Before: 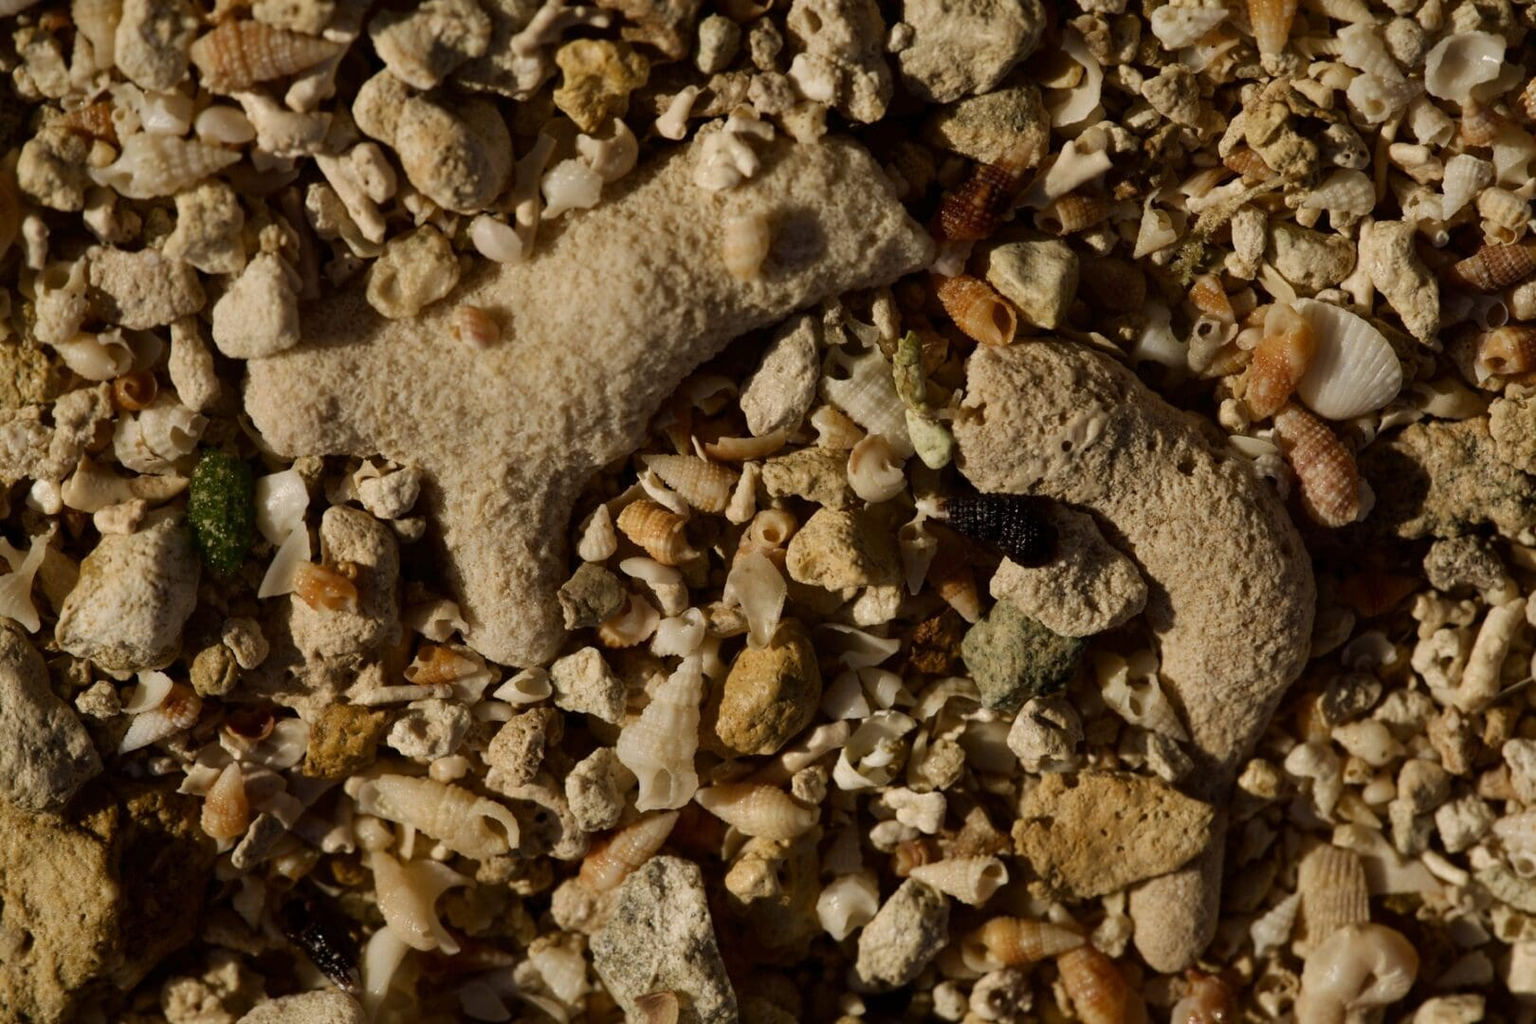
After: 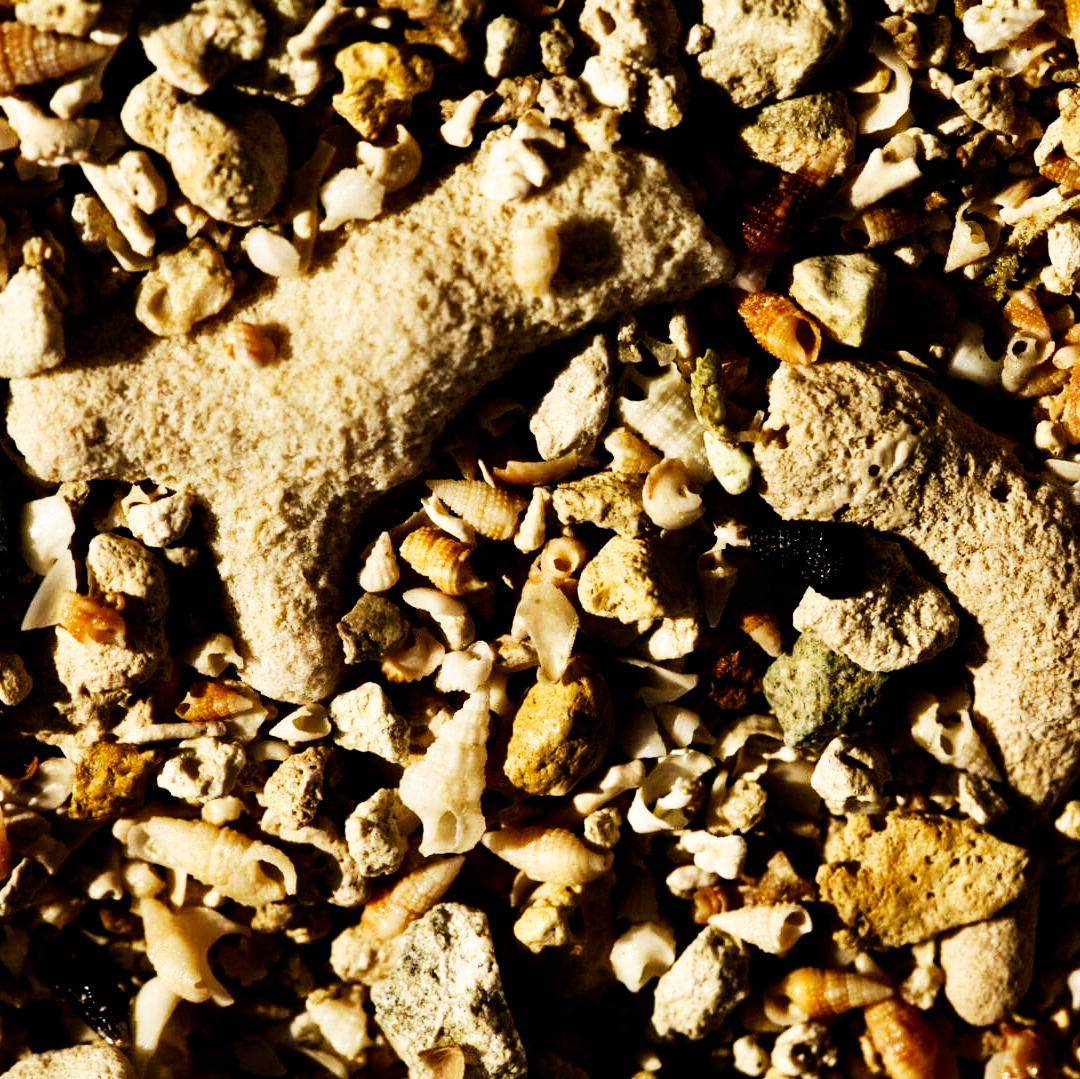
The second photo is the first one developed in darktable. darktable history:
crop and rotate: left 15.546%, right 17.787%
contrast equalizer: octaves 7, y [[0.6 ×6], [0.55 ×6], [0 ×6], [0 ×6], [0 ×6]], mix 0.15
tone equalizer: -8 EV -0.417 EV, -7 EV -0.389 EV, -6 EV -0.333 EV, -5 EV -0.222 EV, -3 EV 0.222 EV, -2 EV 0.333 EV, -1 EV 0.389 EV, +0 EV 0.417 EV, edges refinement/feathering 500, mask exposure compensation -1.57 EV, preserve details no
color balance rgb: on, module defaults
base curve: curves: ch0 [(0, 0) (0.007, 0.004) (0.027, 0.03) (0.046, 0.07) (0.207, 0.54) (0.442, 0.872) (0.673, 0.972) (1, 1)], preserve colors none
exposure: black level correction 0.006, exposure -0.226 EV, compensate highlight preservation false
